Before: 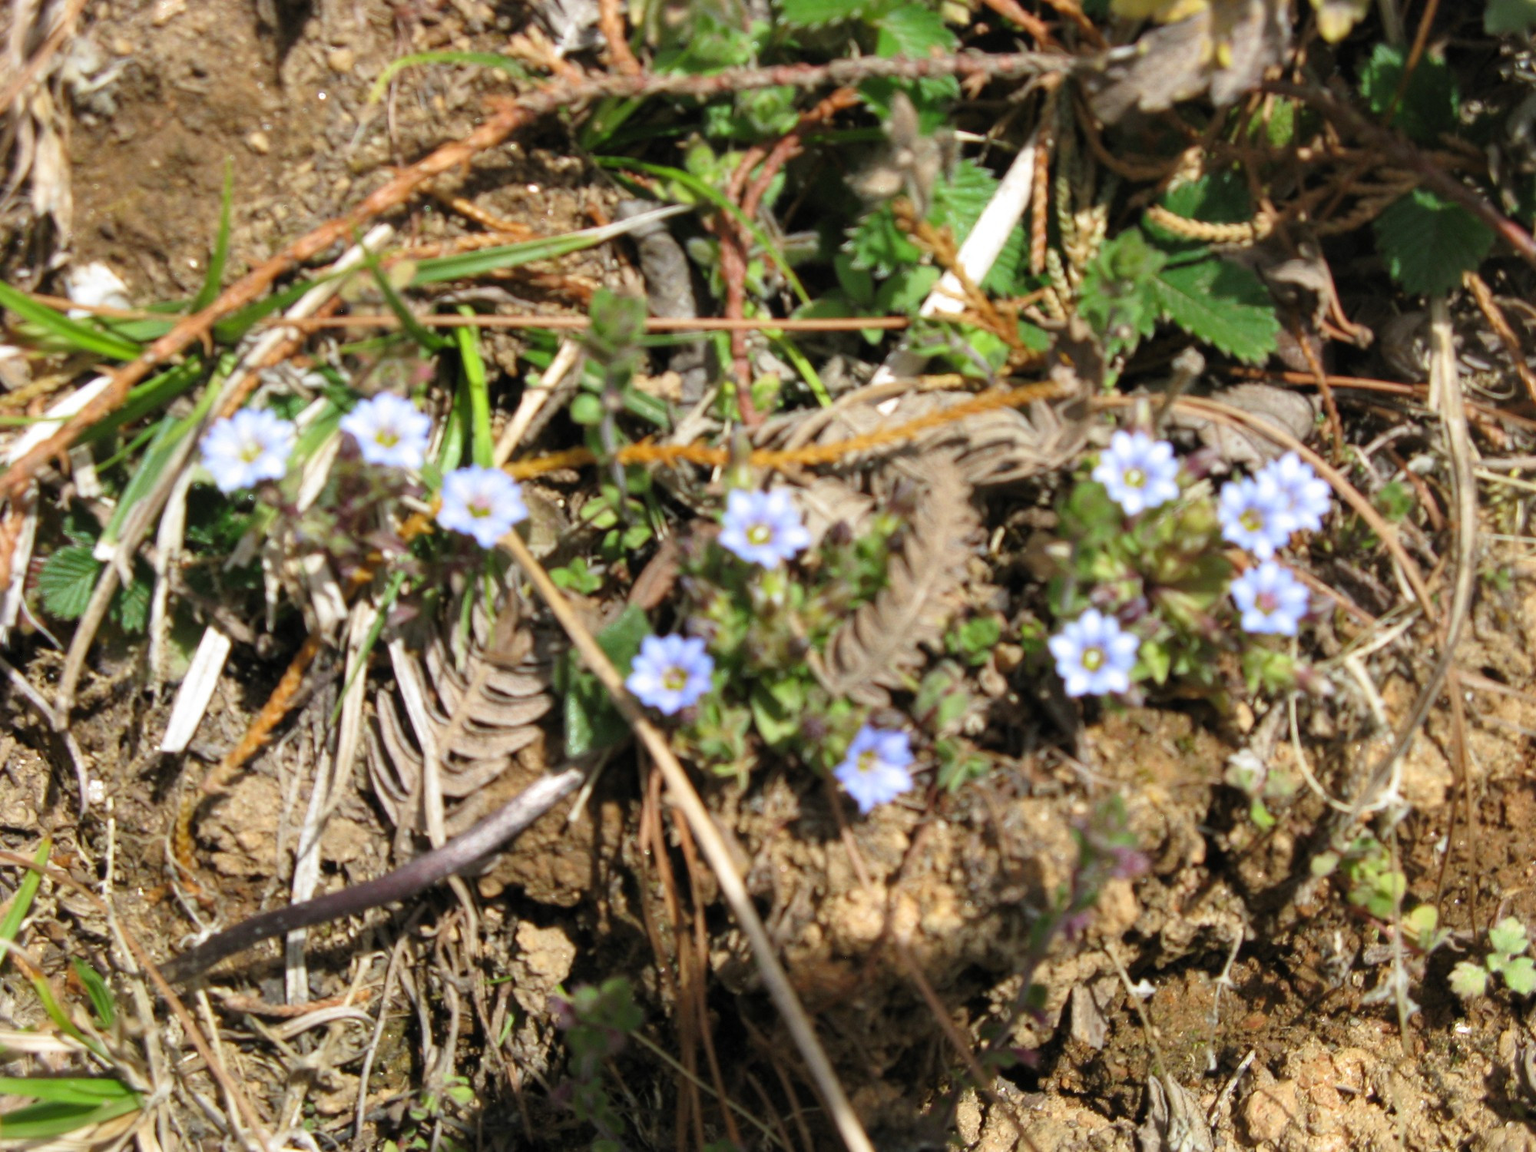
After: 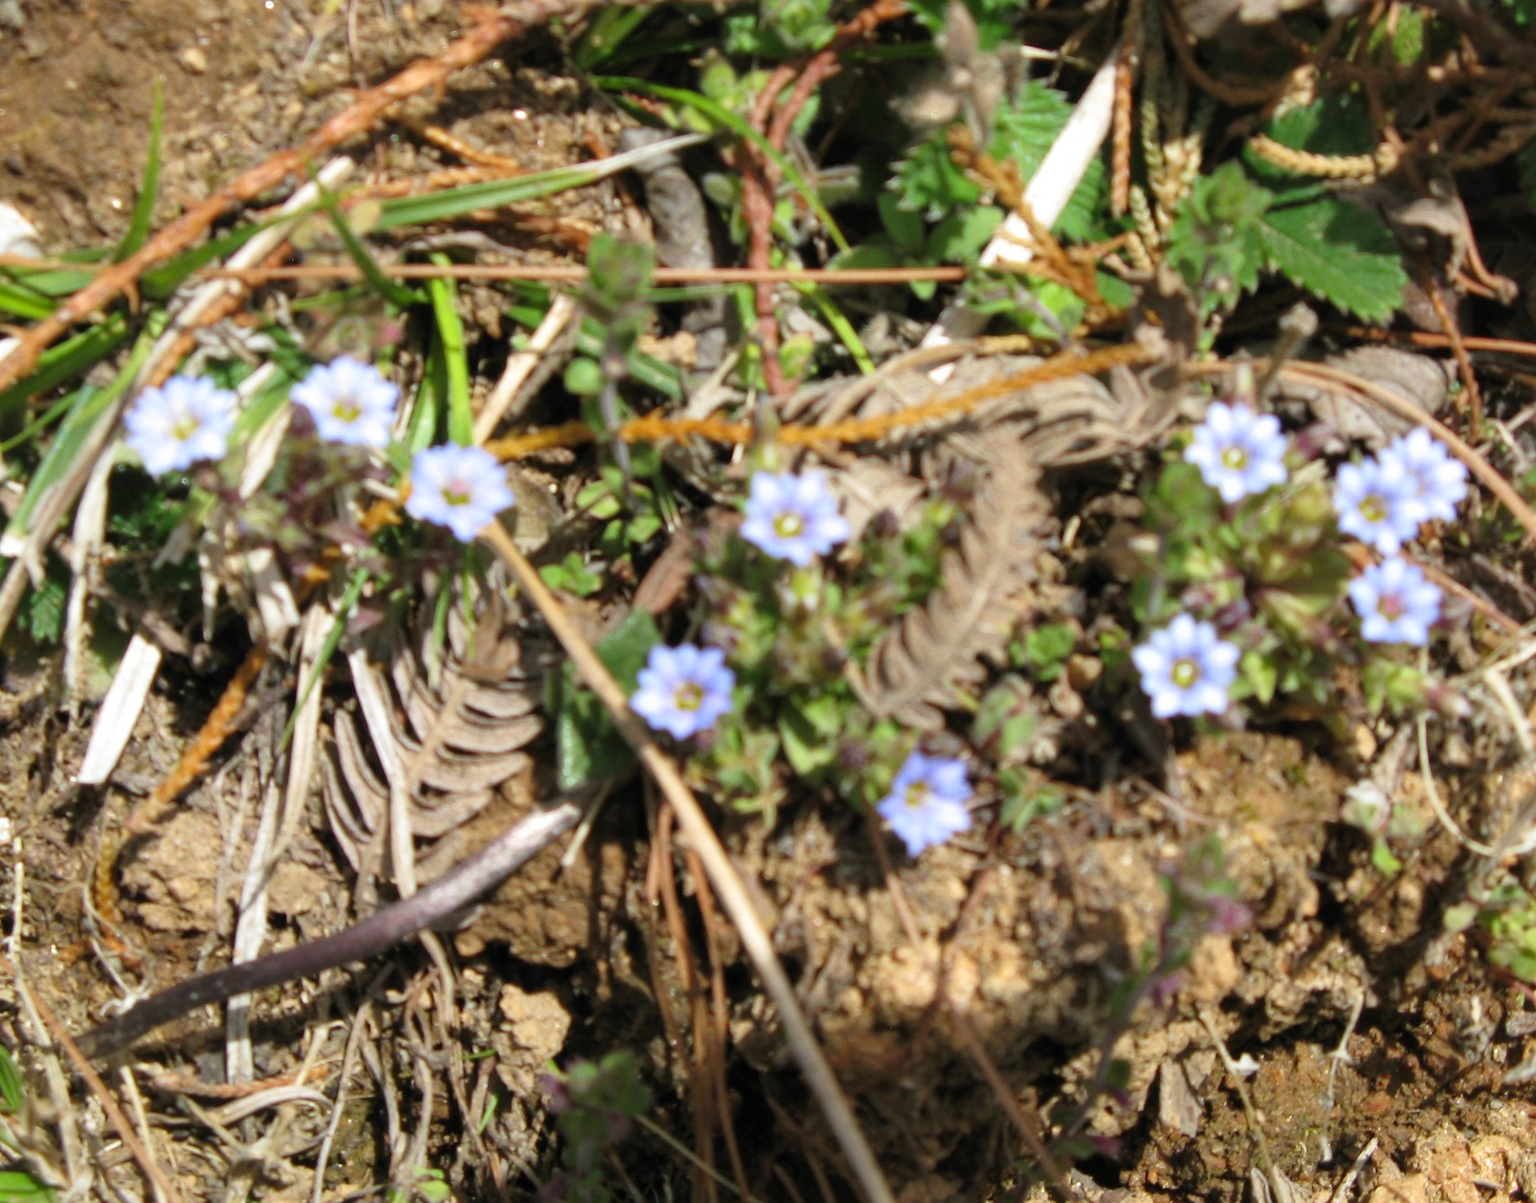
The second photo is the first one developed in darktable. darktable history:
crop: left 6.234%, top 8.062%, right 9.529%, bottom 3.97%
